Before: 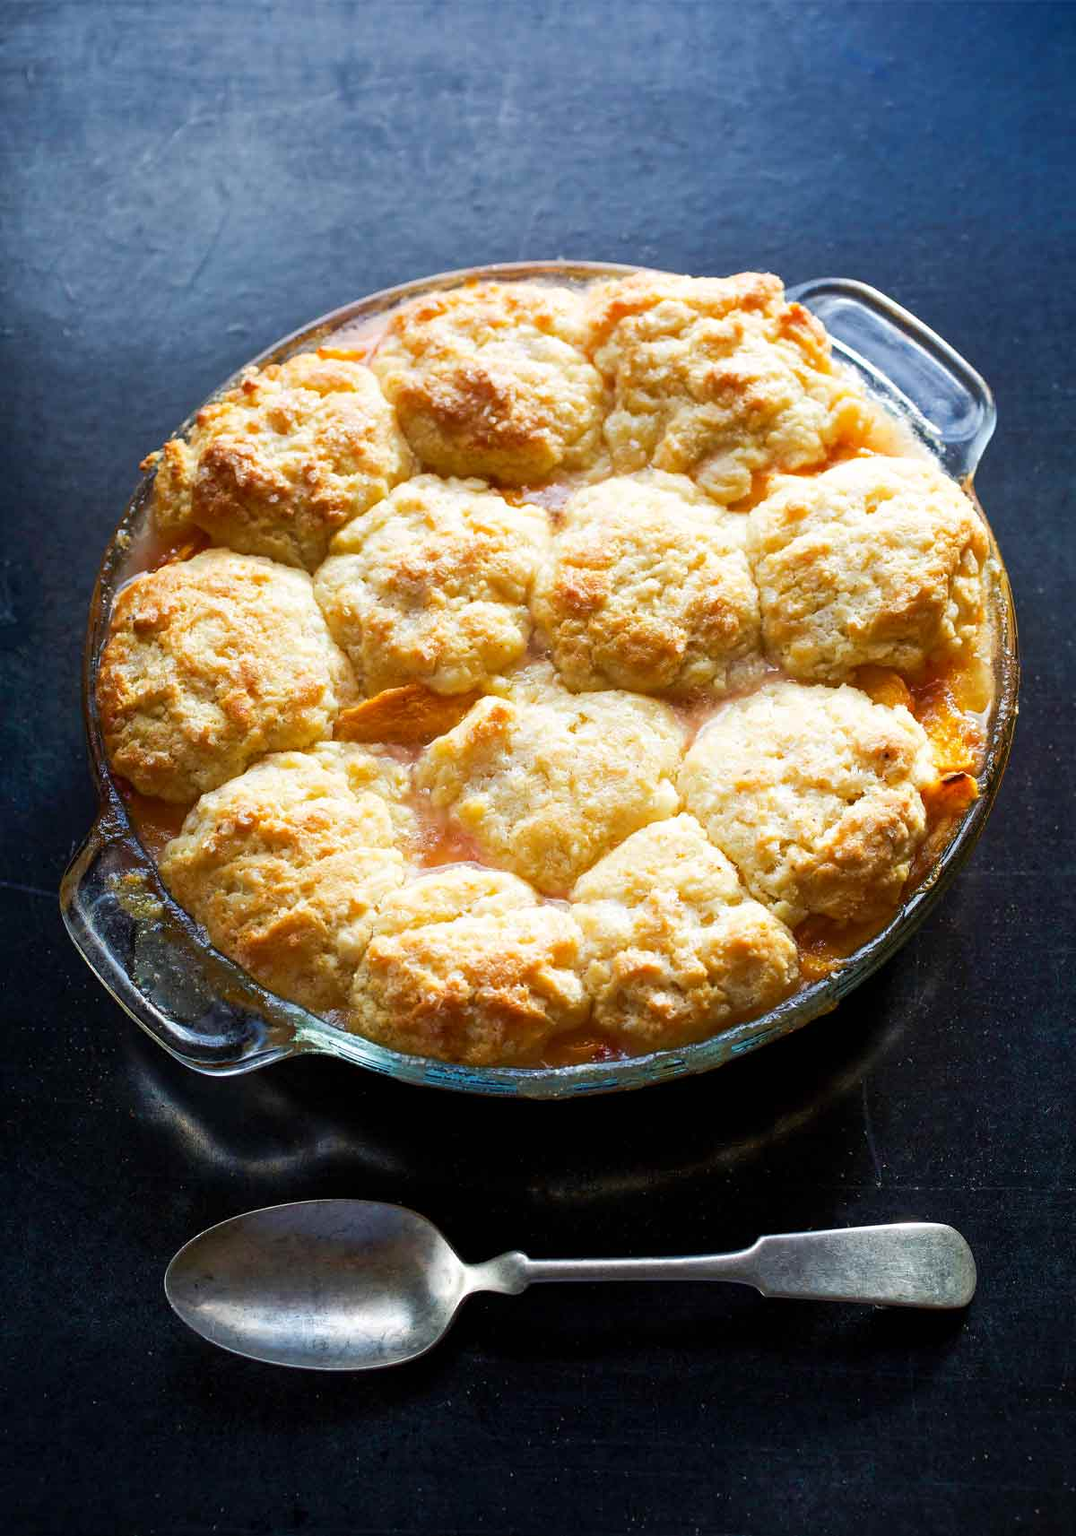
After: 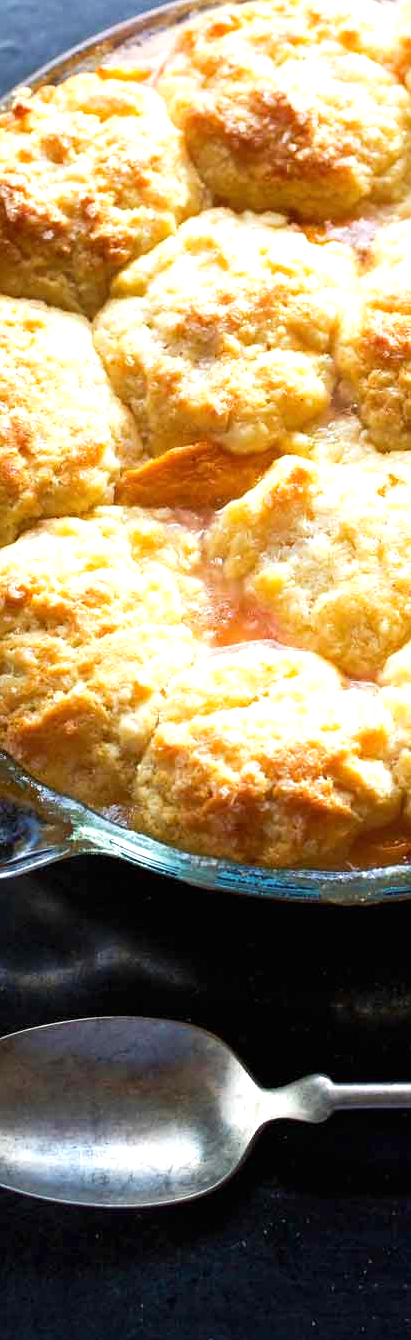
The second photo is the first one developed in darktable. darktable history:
exposure: black level correction 0, exposure 0.498 EV, compensate highlight preservation false
crop and rotate: left 21.49%, top 18.802%, right 44.219%, bottom 2.964%
